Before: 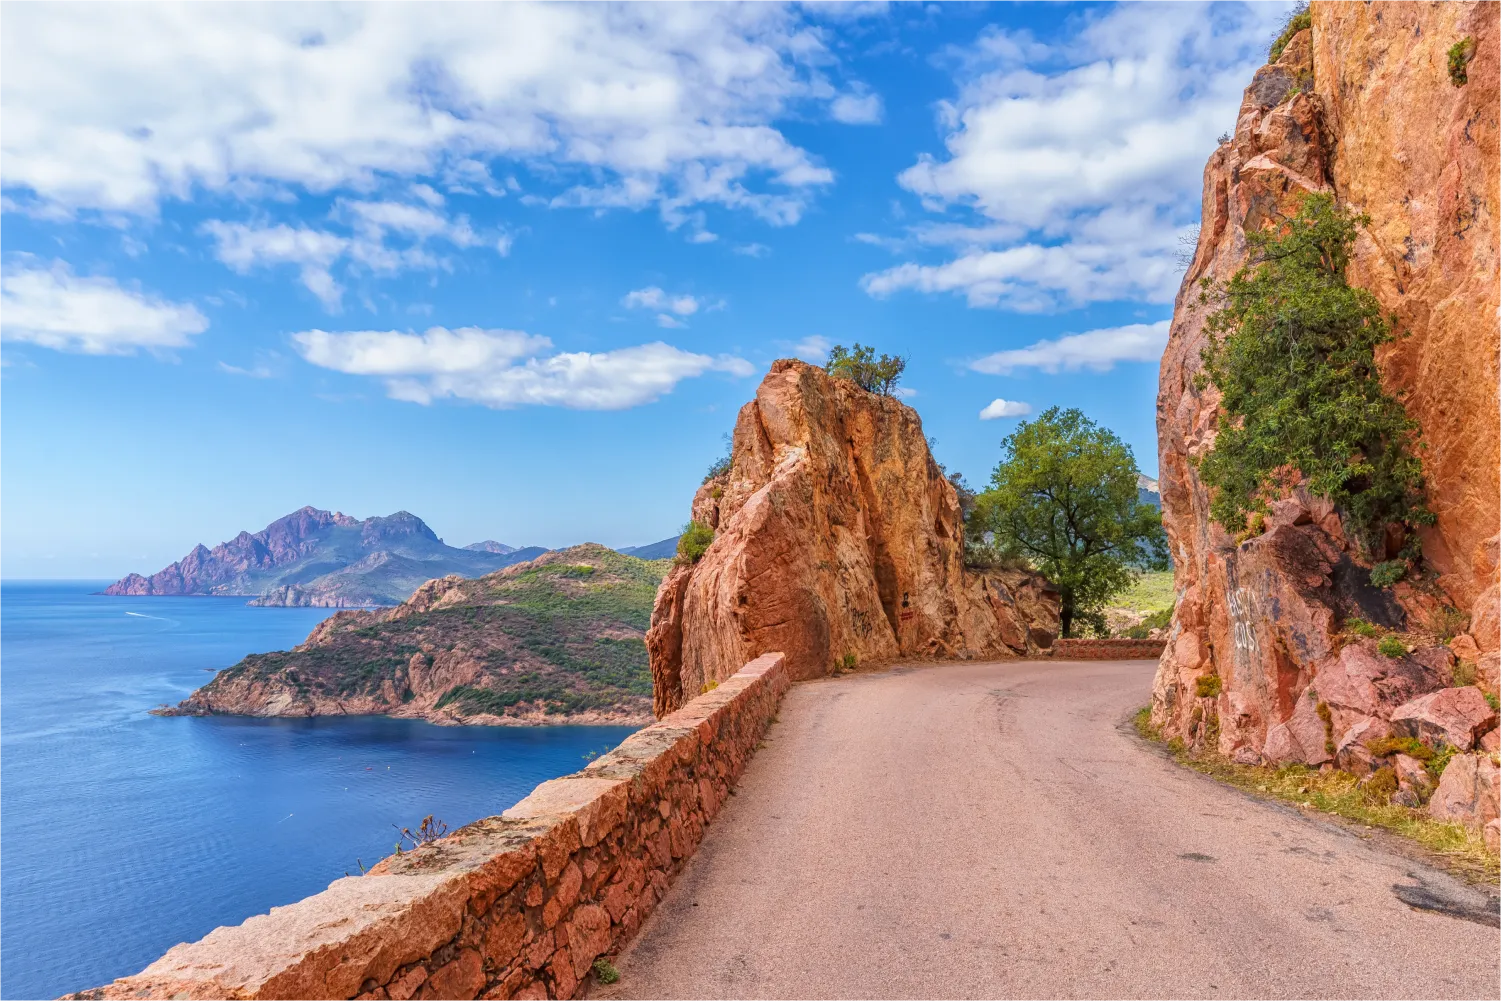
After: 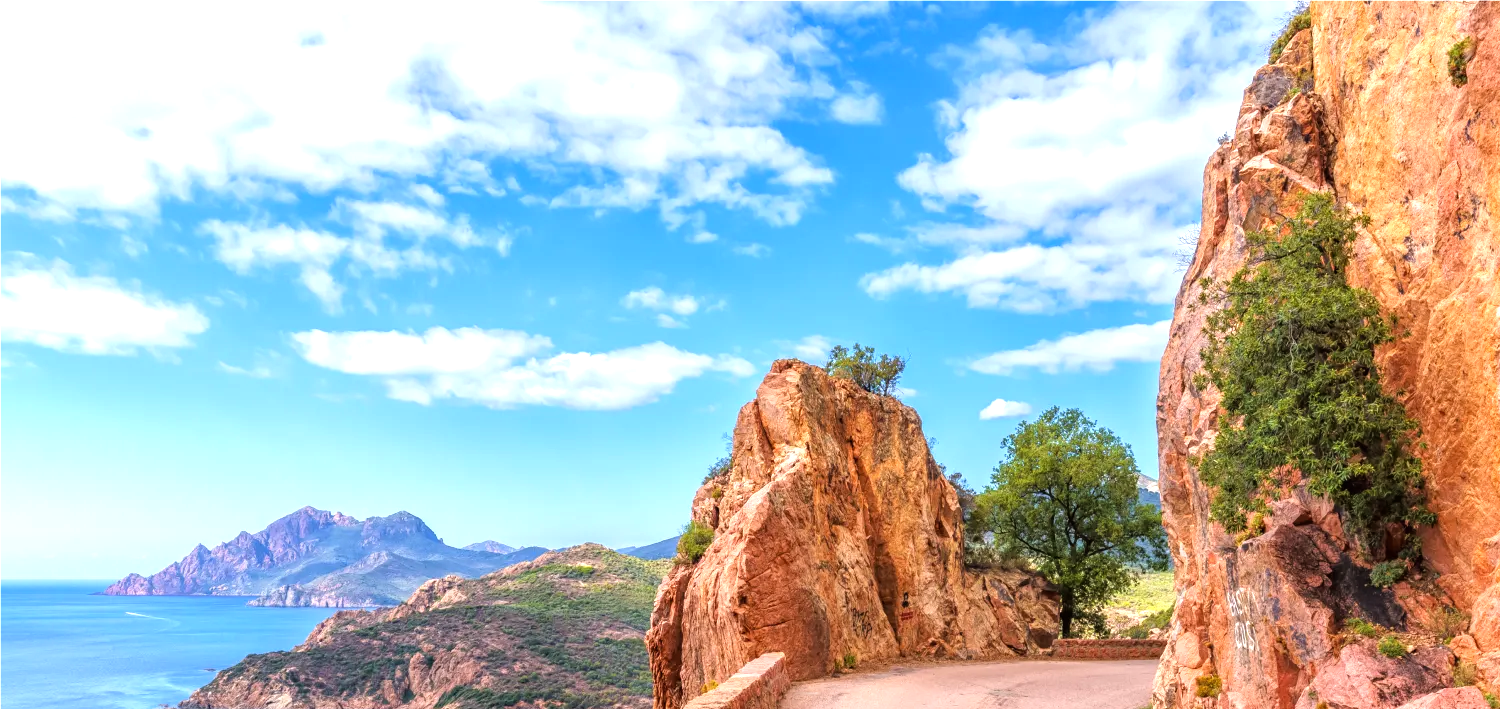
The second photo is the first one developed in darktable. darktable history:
crop: right 0%, bottom 29.089%
tone equalizer: -8 EV -0.783 EV, -7 EV -0.718 EV, -6 EV -0.566 EV, -5 EV -0.414 EV, -3 EV 0.372 EV, -2 EV 0.6 EV, -1 EV 0.693 EV, +0 EV 0.74 EV
